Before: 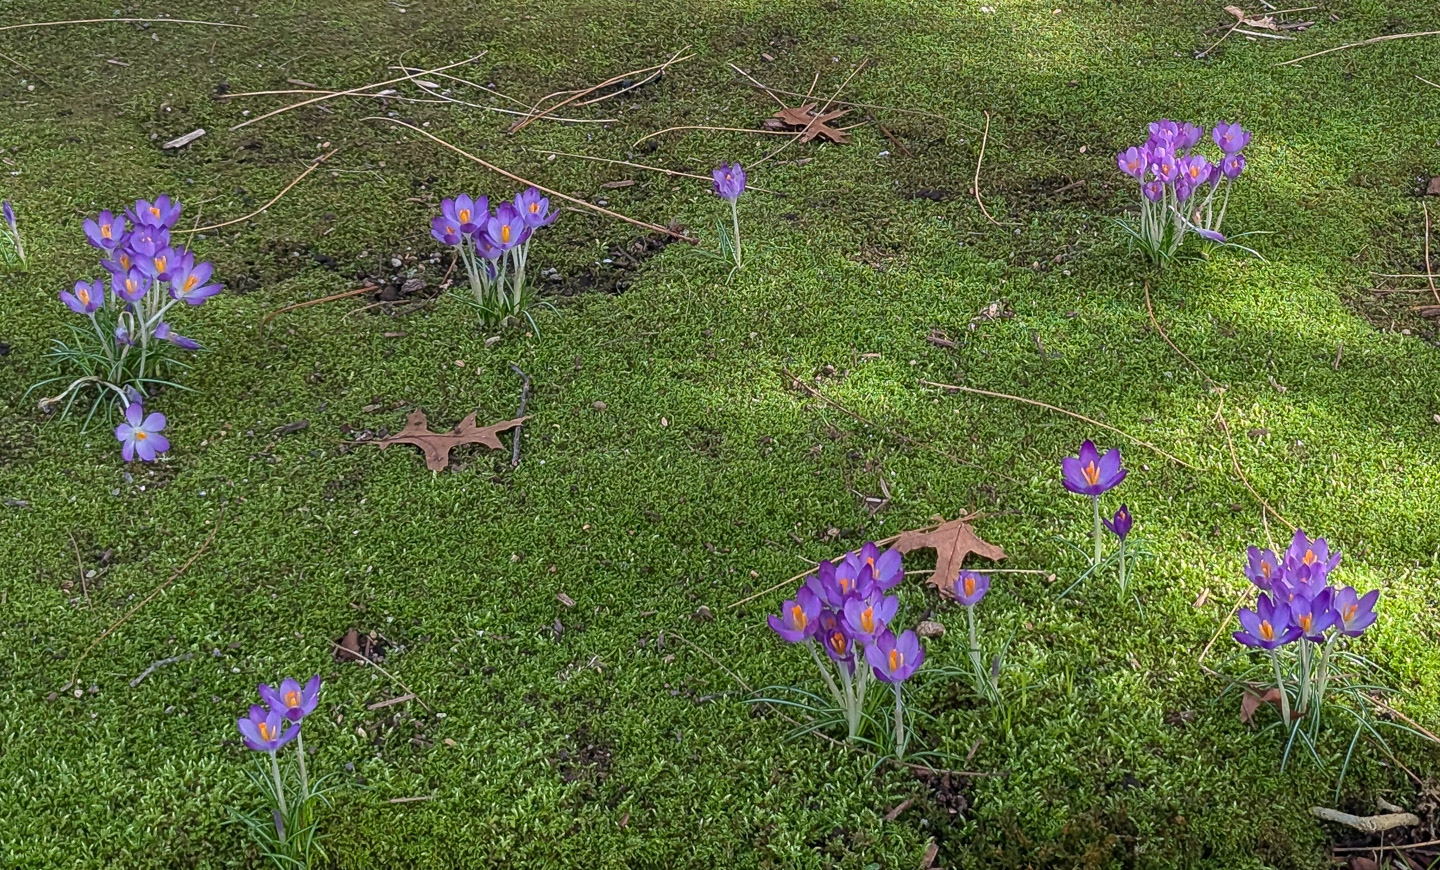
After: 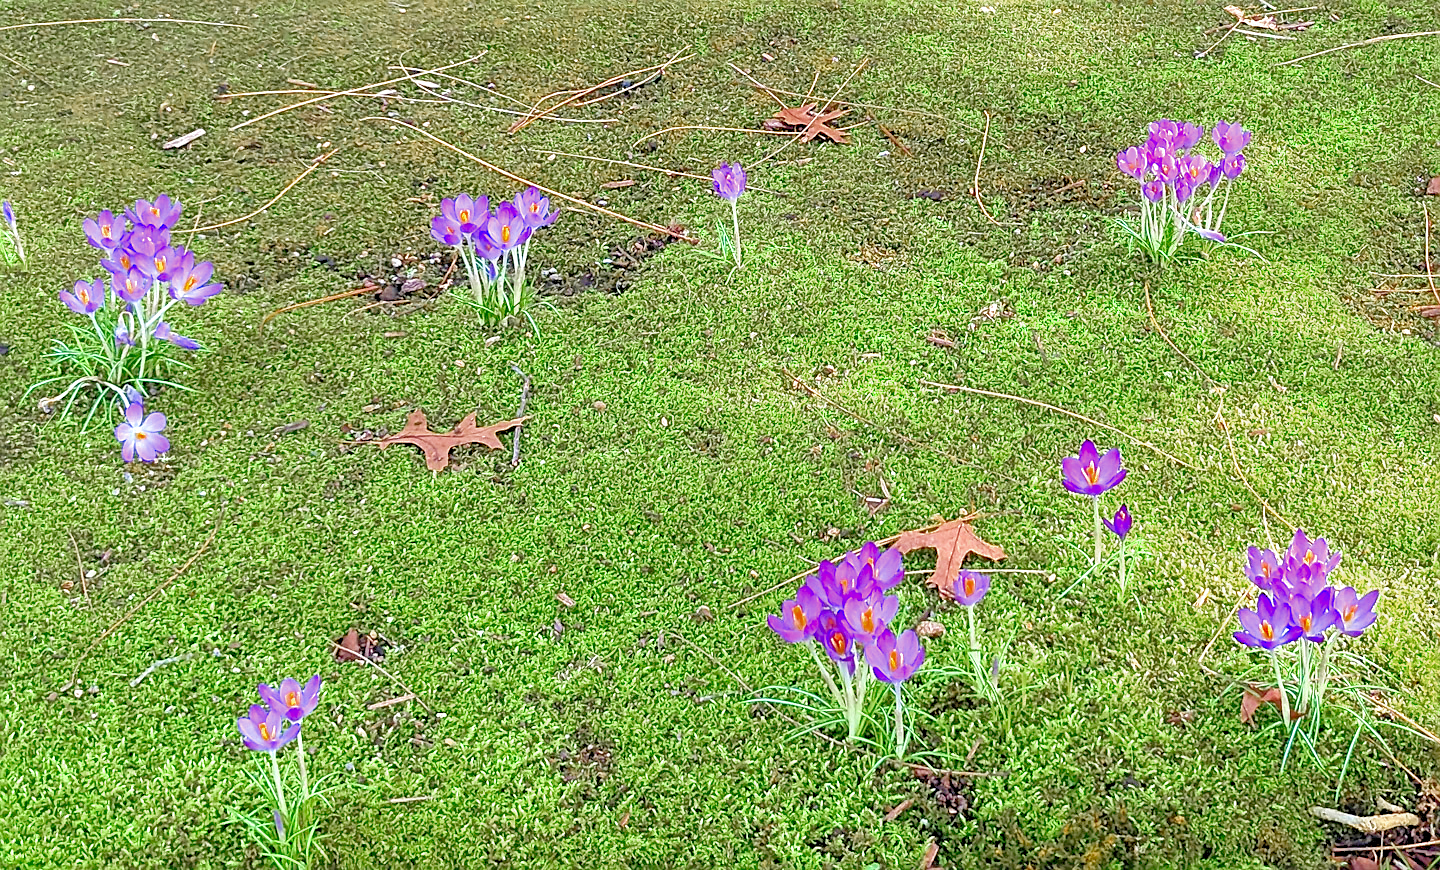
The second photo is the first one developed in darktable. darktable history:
color zones: curves: ch0 [(0.11, 0.396) (0.195, 0.36) (0.25, 0.5) (0.303, 0.412) (0.357, 0.544) (0.75, 0.5) (0.967, 0.328)]; ch1 [(0, 0.468) (0.112, 0.512) (0.202, 0.6) (0.25, 0.5) (0.307, 0.352) (0.357, 0.544) (0.75, 0.5) (0.963, 0.524)]
levels: levels [0.008, 0.318, 0.836]
exposure: black level correction 0, exposure 0.3 EV, compensate highlight preservation false
shadows and highlights: shadows 37.27, highlights -28.18, soften with gaussian
sharpen: on, module defaults
velvia: on, module defaults
